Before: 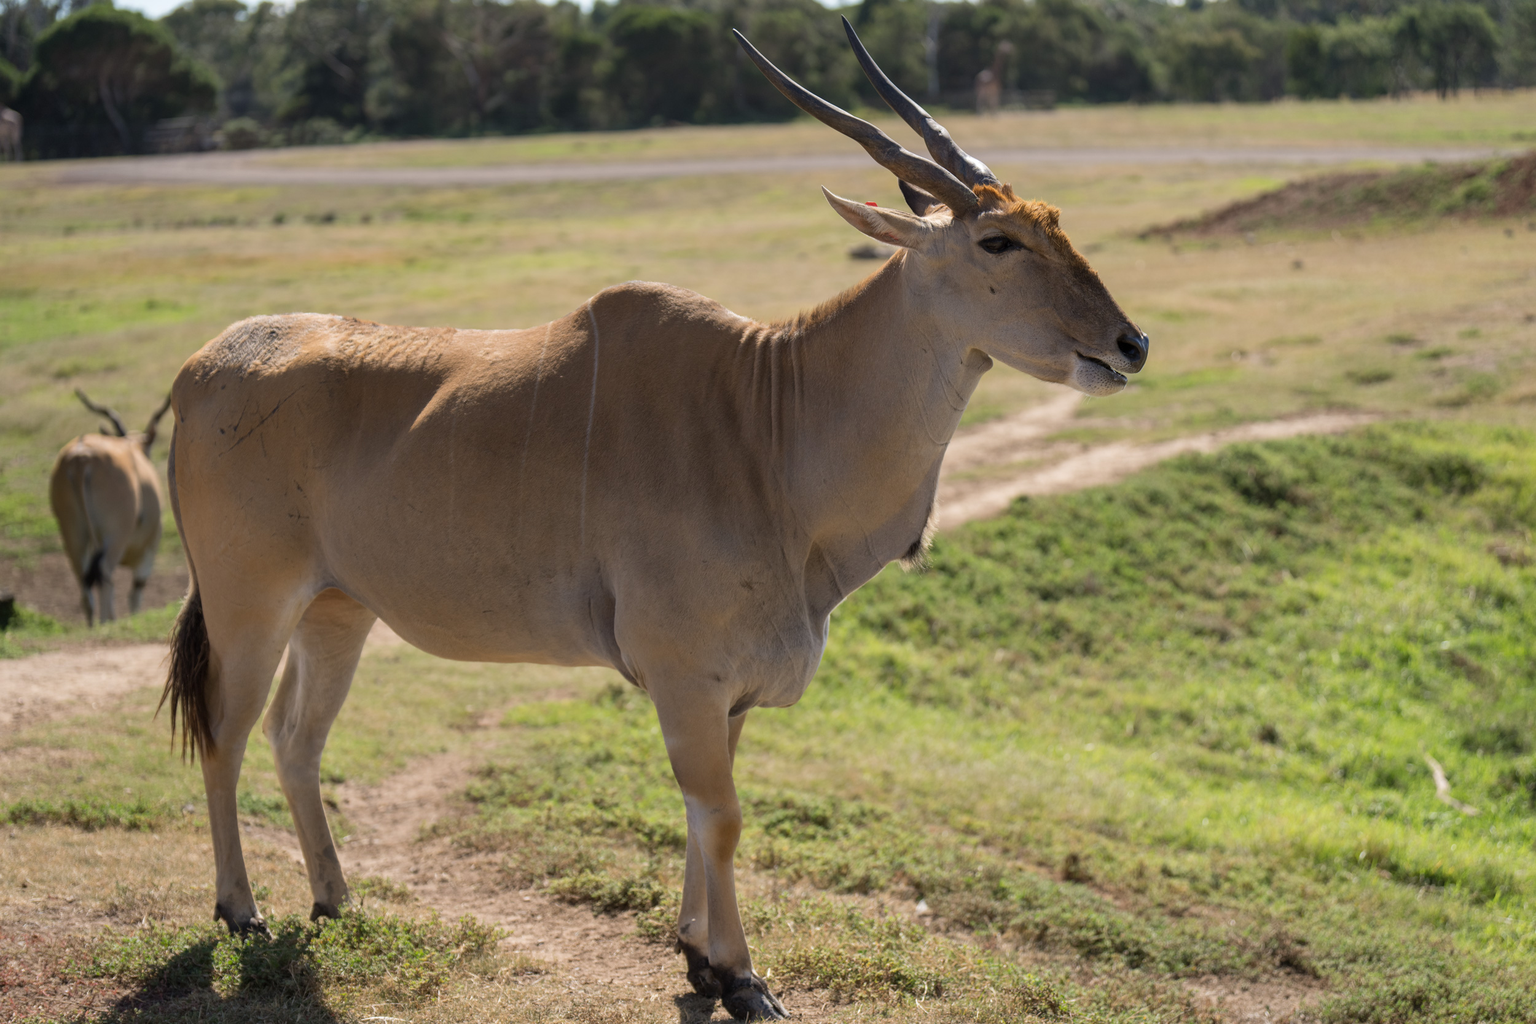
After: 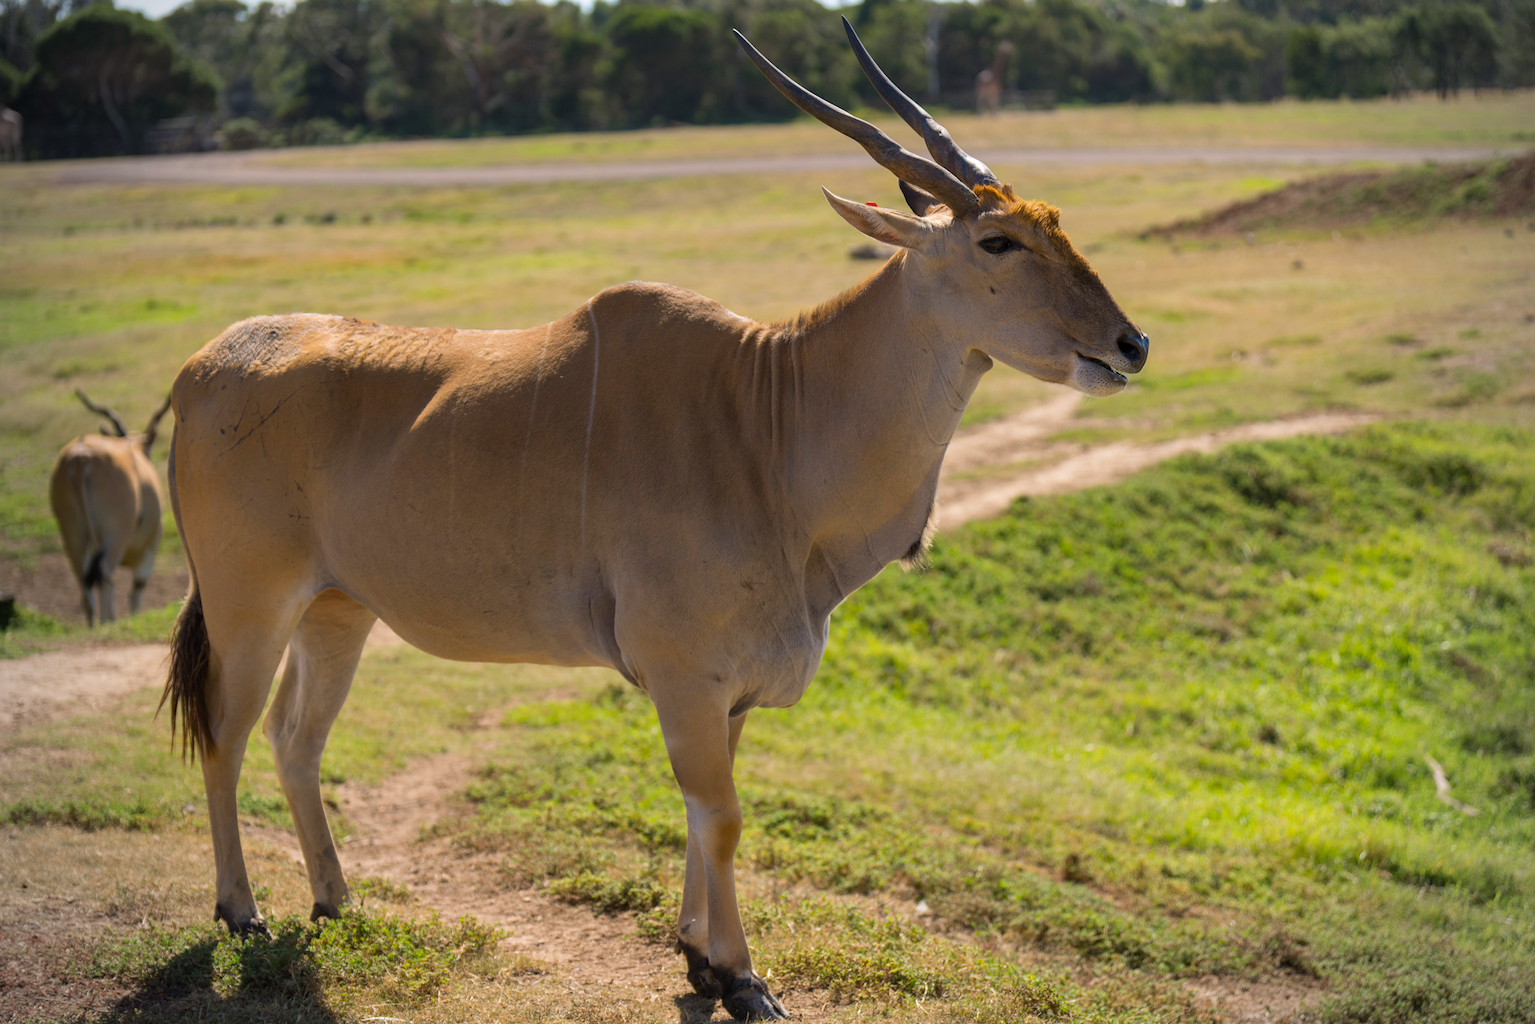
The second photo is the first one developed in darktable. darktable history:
color balance rgb: shadows lift › hue 88.01°, highlights gain › chroma 0.238%, highlights gain › hue 331.41°, perceptual saturation grading › global saturation -2.896%, global vibrance 50.678%
vignetting: on, module defaults
